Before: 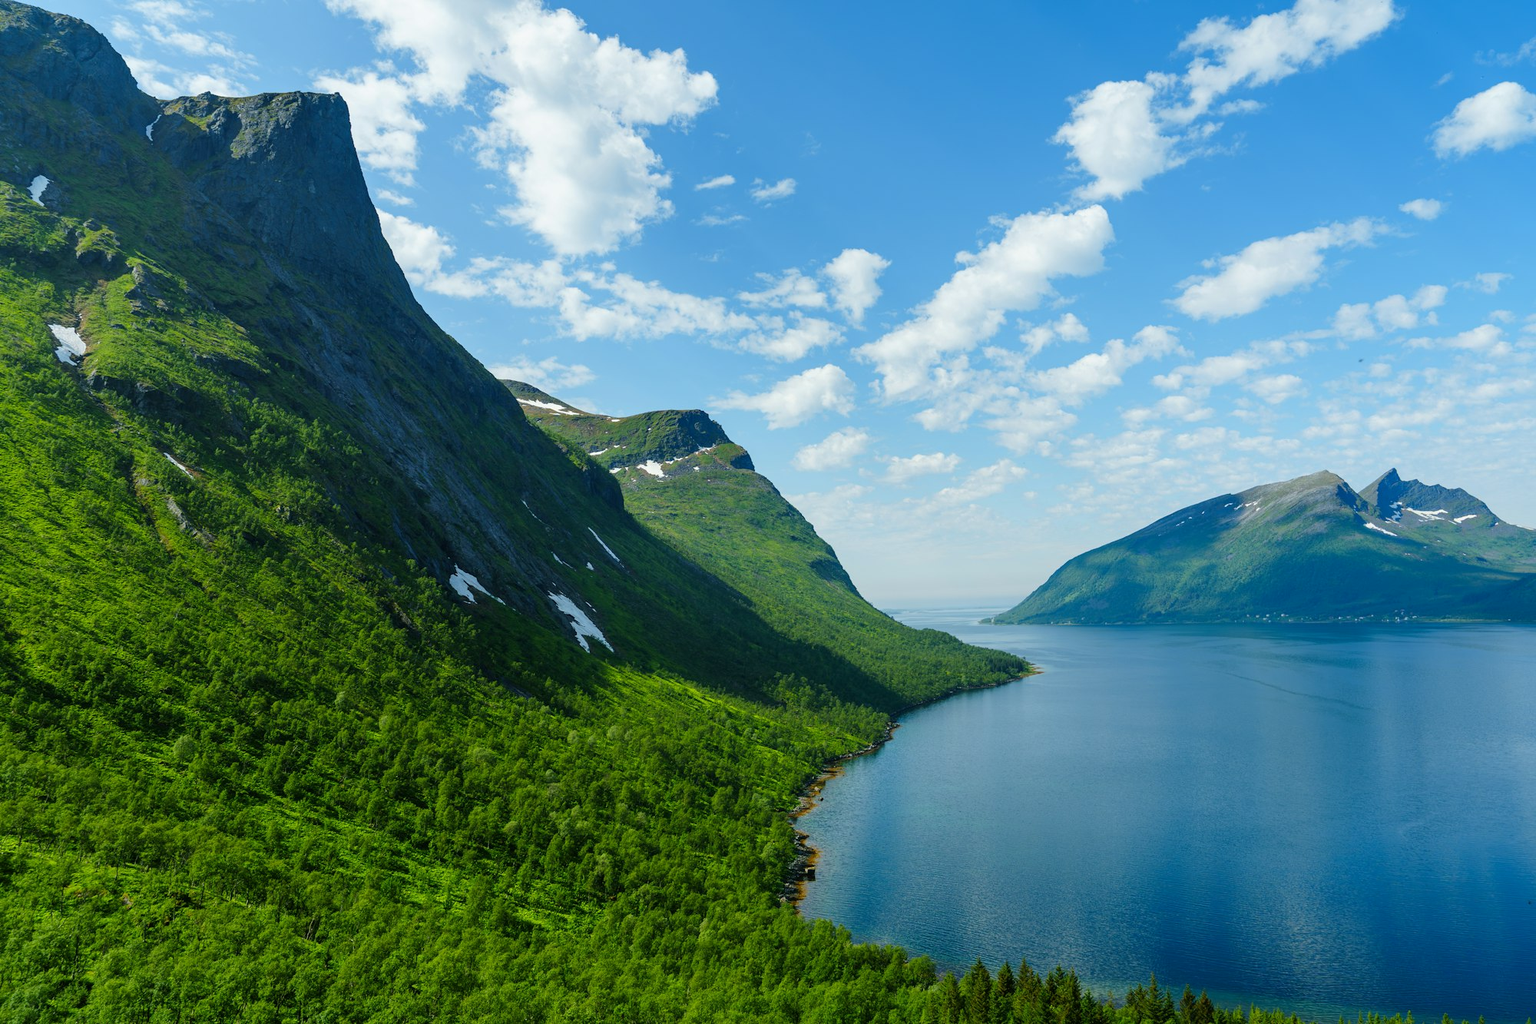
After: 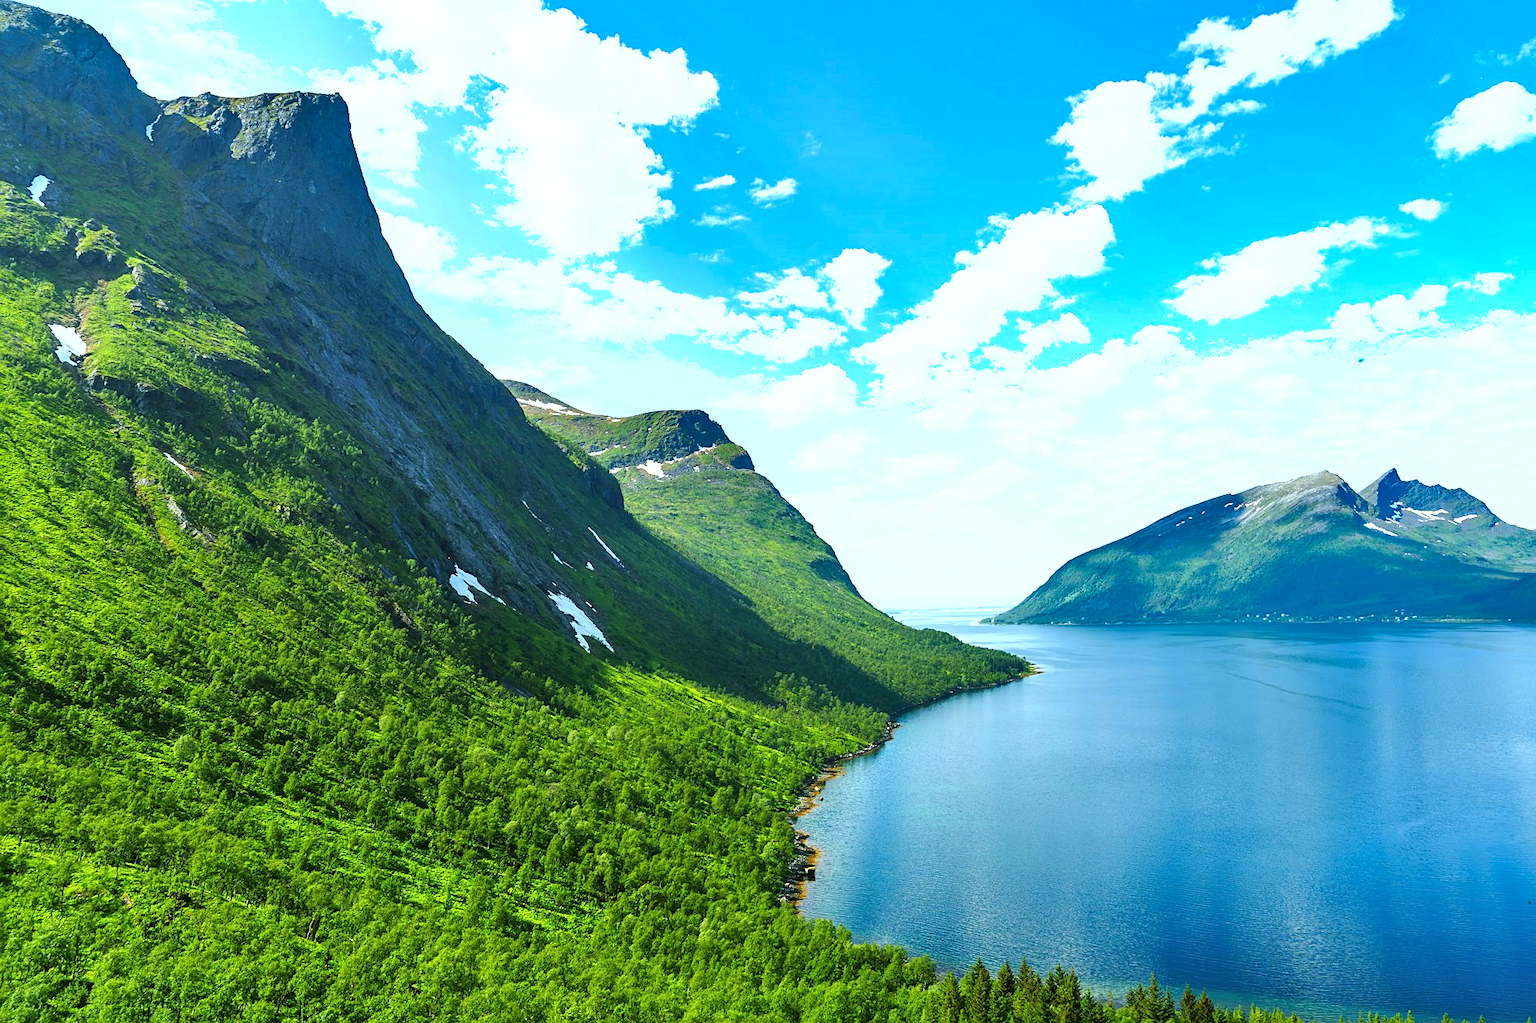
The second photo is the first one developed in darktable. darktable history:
exposure: black level correction 0, exposure 1.1 EV, compensate exposure bias true, compensate highlight preservation false
sharpen: radius 1.864, amount 0.398, threshold 1.271
shadows and highlights: low approximation 0.01, soften with gaussian
